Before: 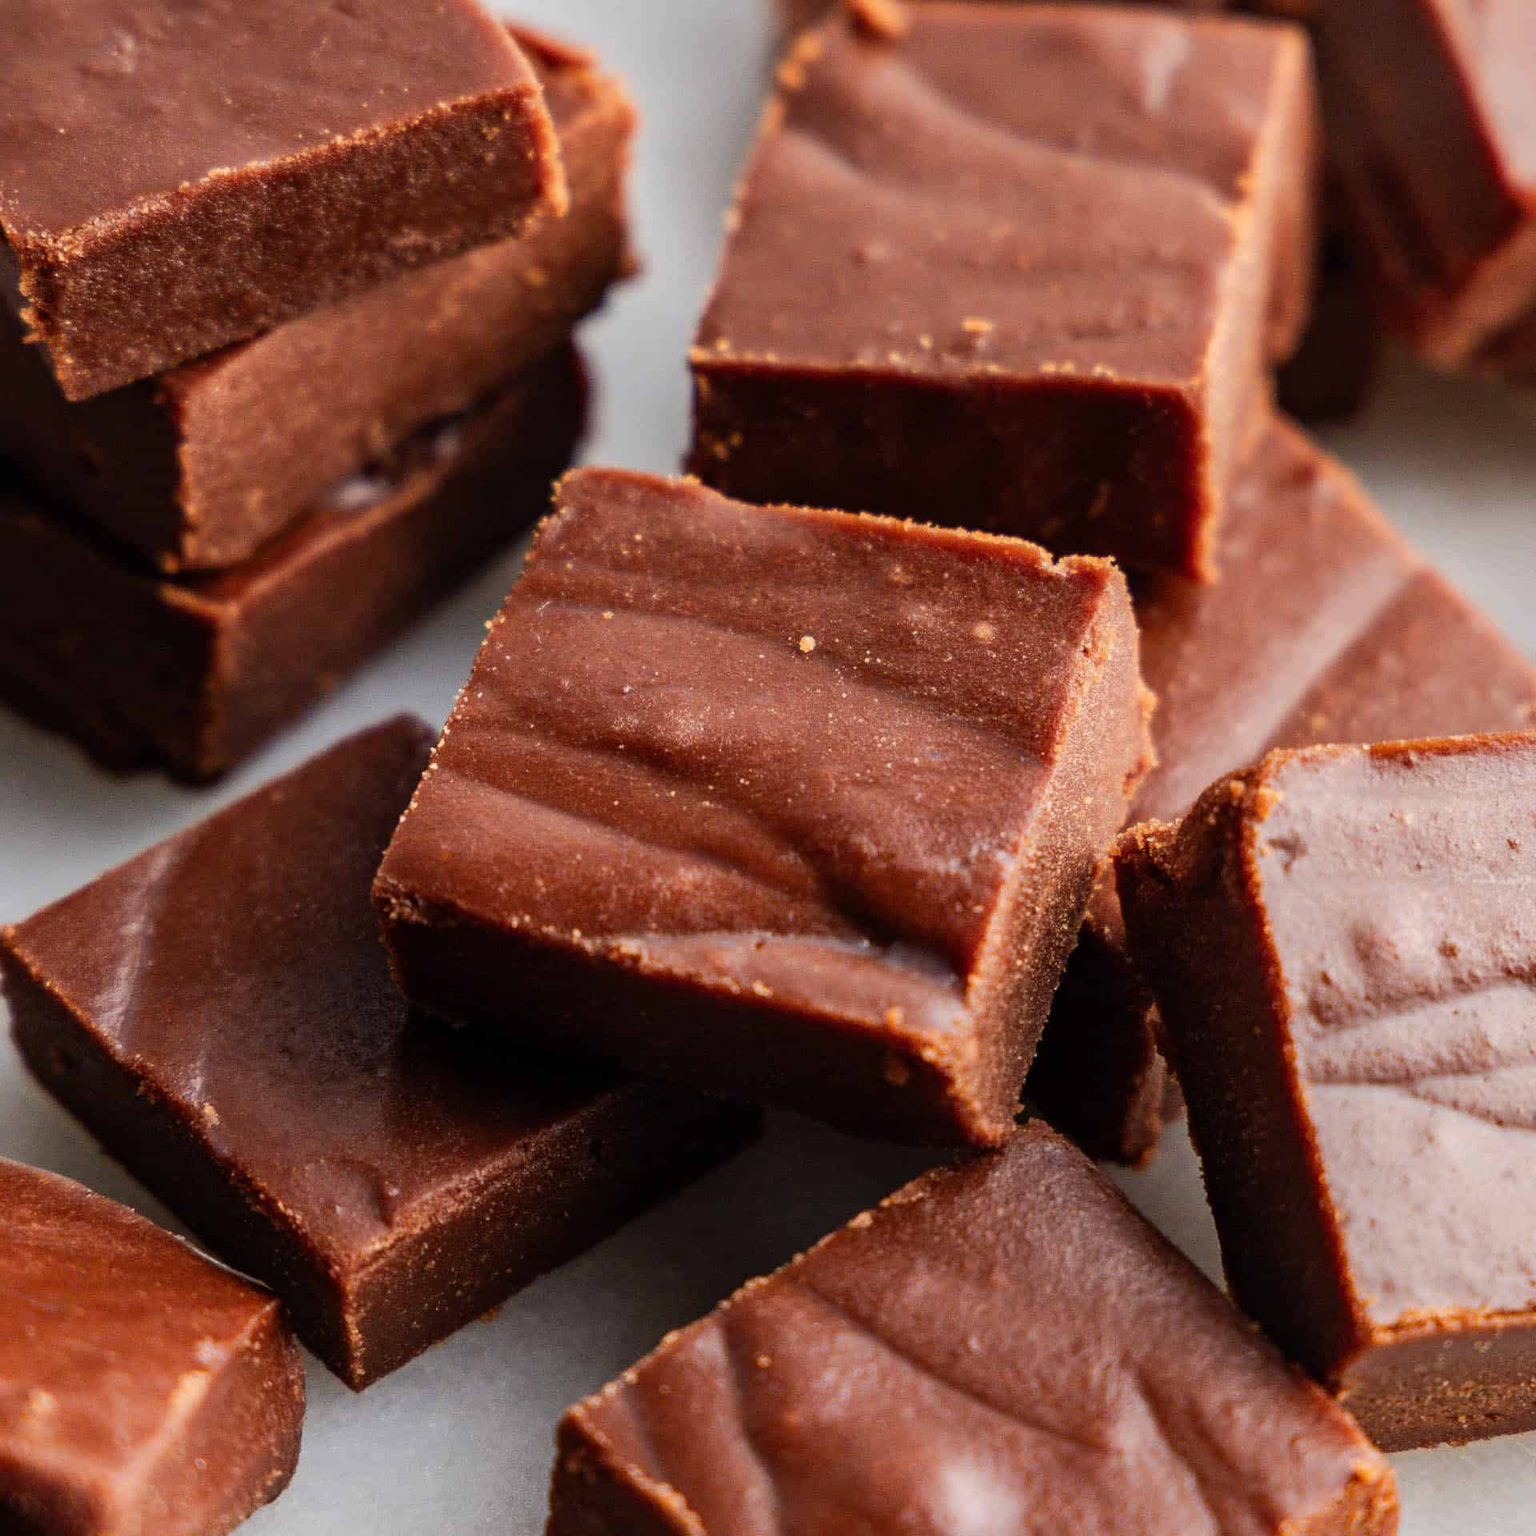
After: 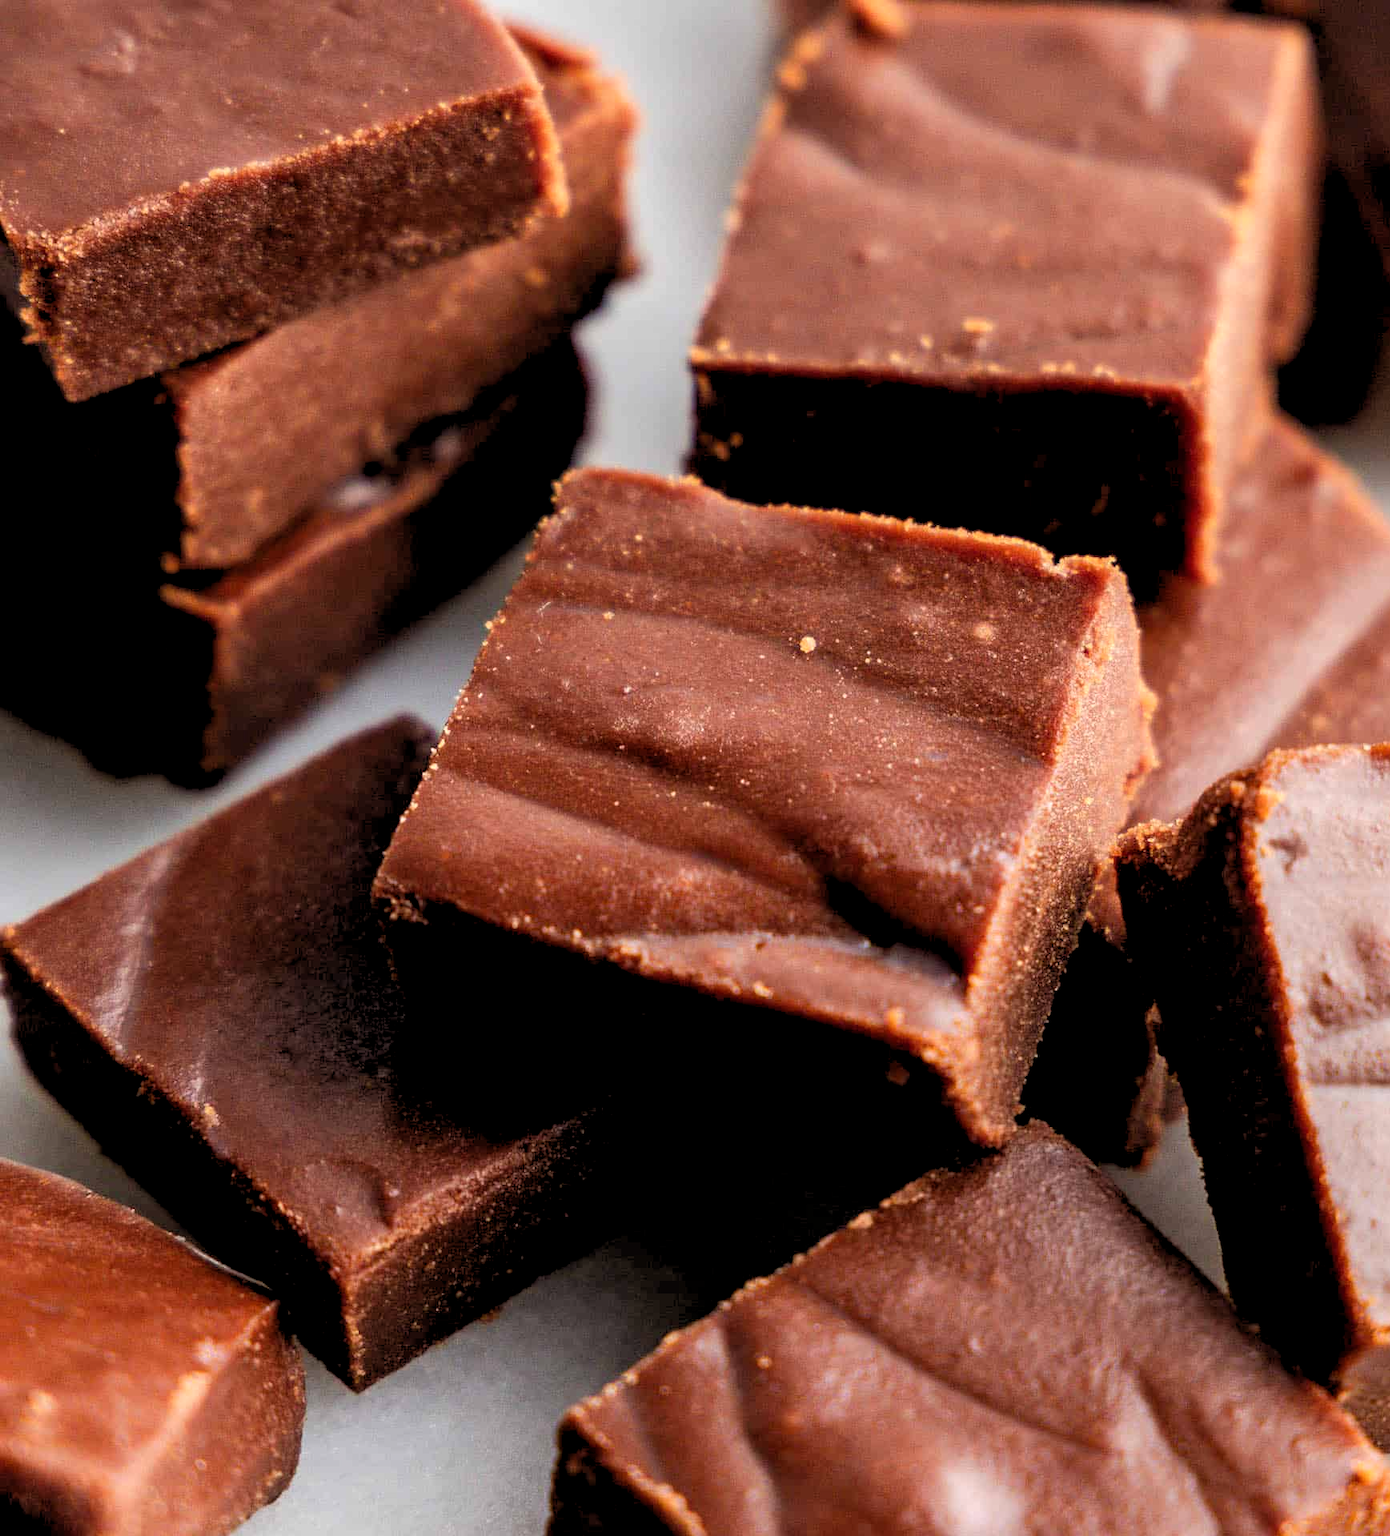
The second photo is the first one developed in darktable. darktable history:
rgb levels: levels [[0.01, 0.419, 0.839], [0, 0.5, 1], [0, 0.5, 1]]
crop: right 9.509%, bottom 0.031%
